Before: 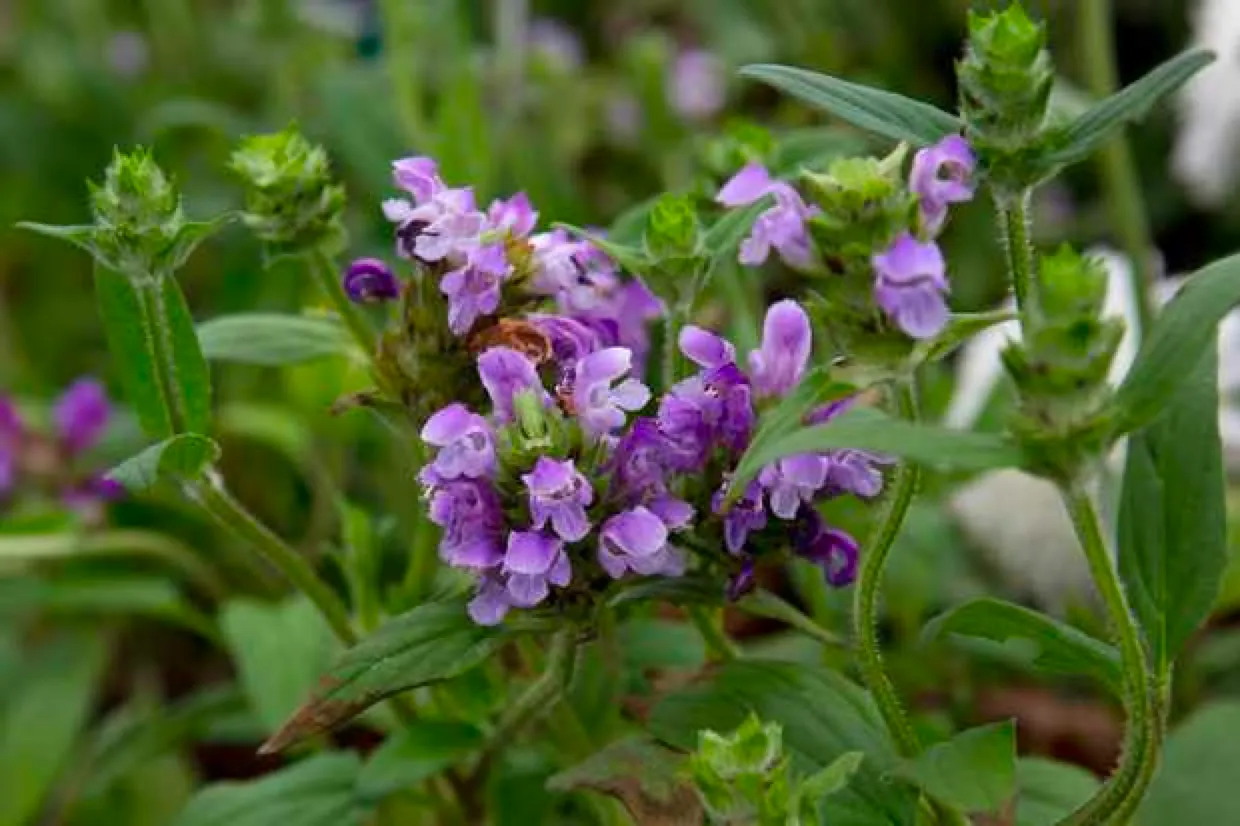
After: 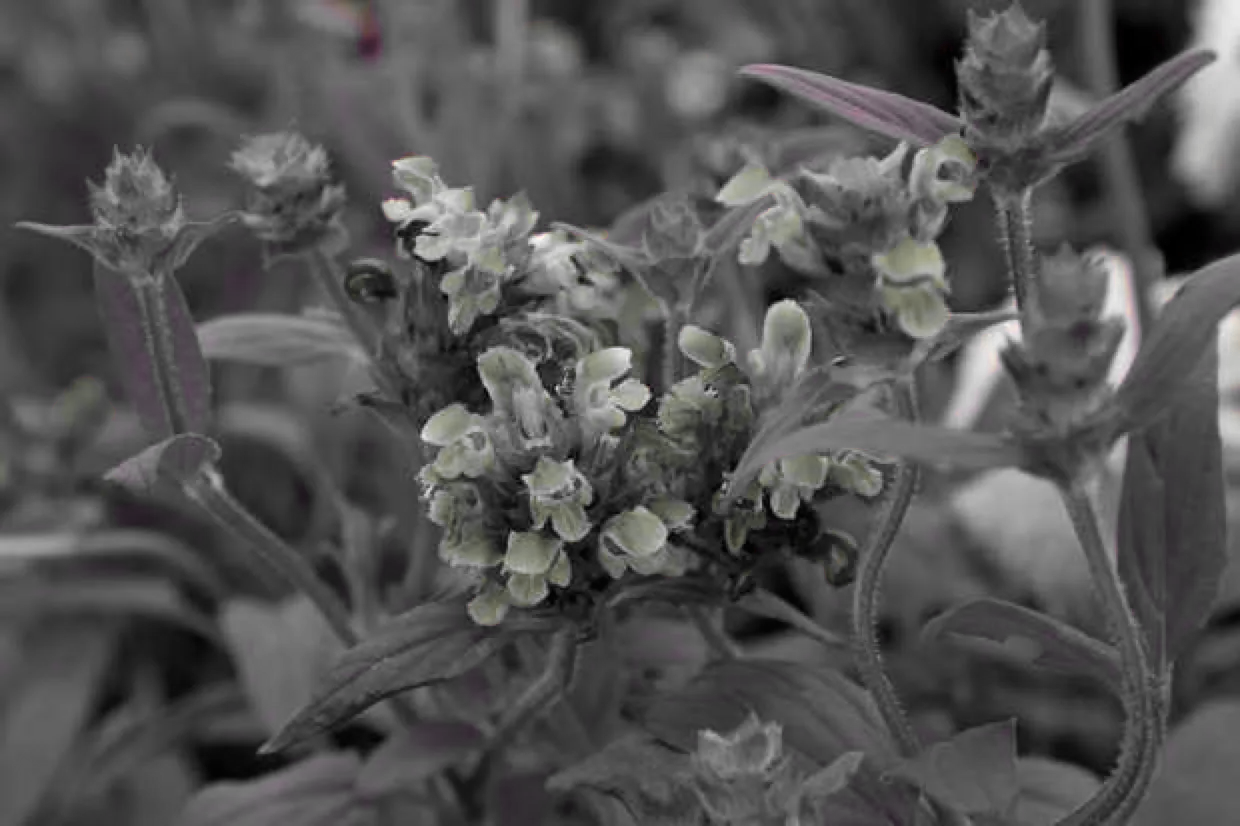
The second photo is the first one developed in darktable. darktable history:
color zones: curves: ch0 [(0, 0.447) (0.184, 0.543) (0.323, 0.476) (0.429, 0.445) (0.571, 0.443) (0.714, 0.451) (0.857, 0.452) (1, 0.447)]; ch1 [(0, 0.464) (0.176, 0.46) (0.287, 0.177) (0.429, 0.002) (0.571, 0) (0.714, 0) (0.857, 0) (1, 0.464)], mix 20%
color balance rgb: hue shift 180°, global vibrance 50%, contrast 0.32%
